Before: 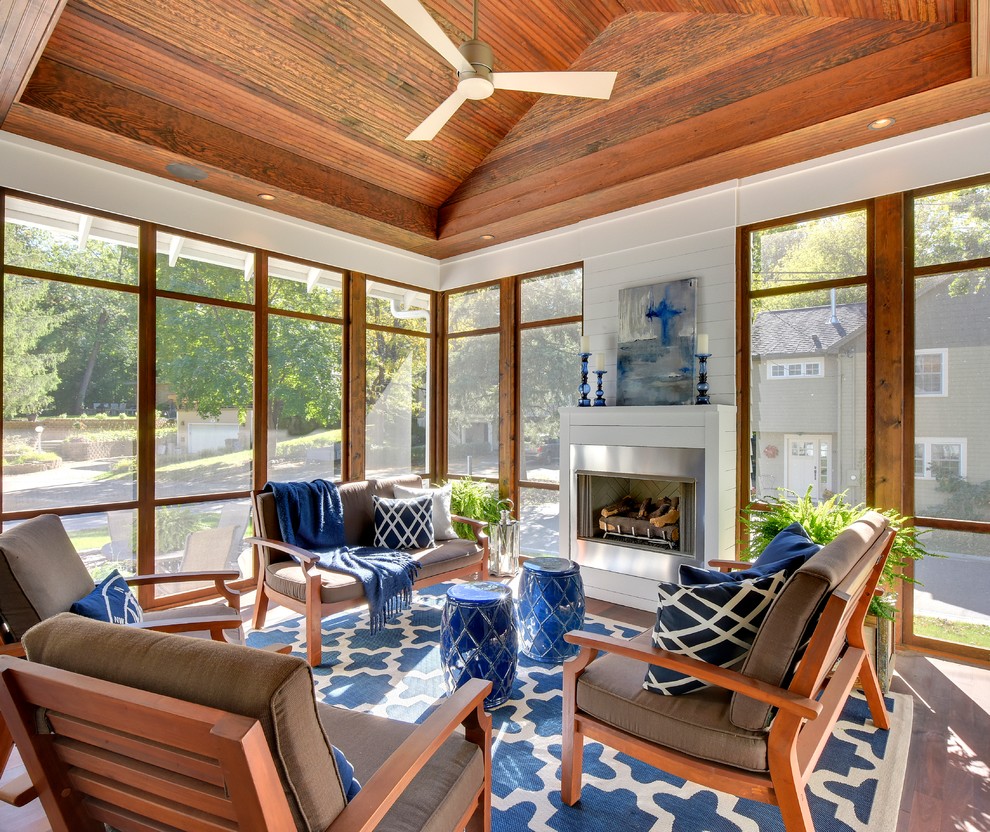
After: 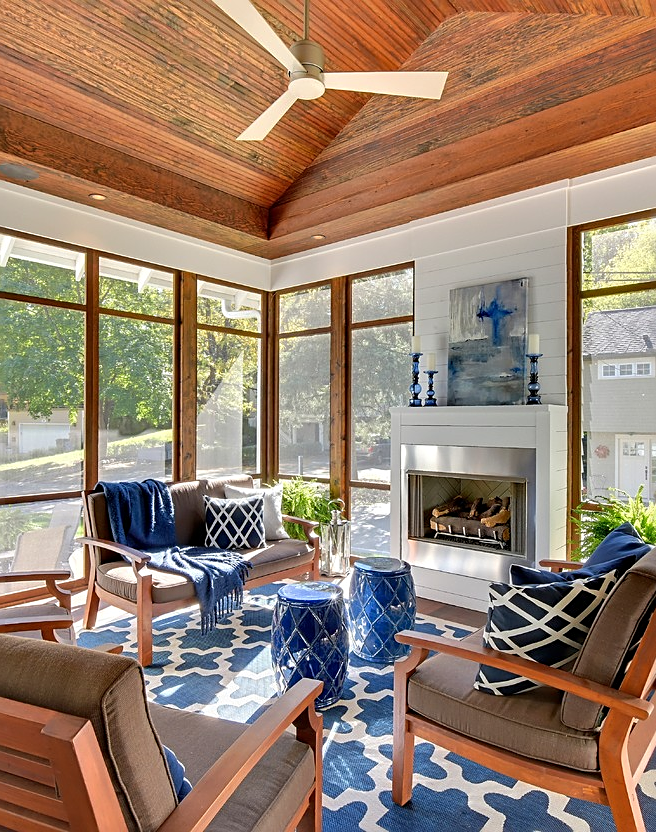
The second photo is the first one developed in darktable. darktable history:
crop: left 17.152%, right 16.577%
sharpen: on, module defaults
tone equalizer: edges refinement/feathering 500, mask exposure compensation -1.57 EV, preserve details no
